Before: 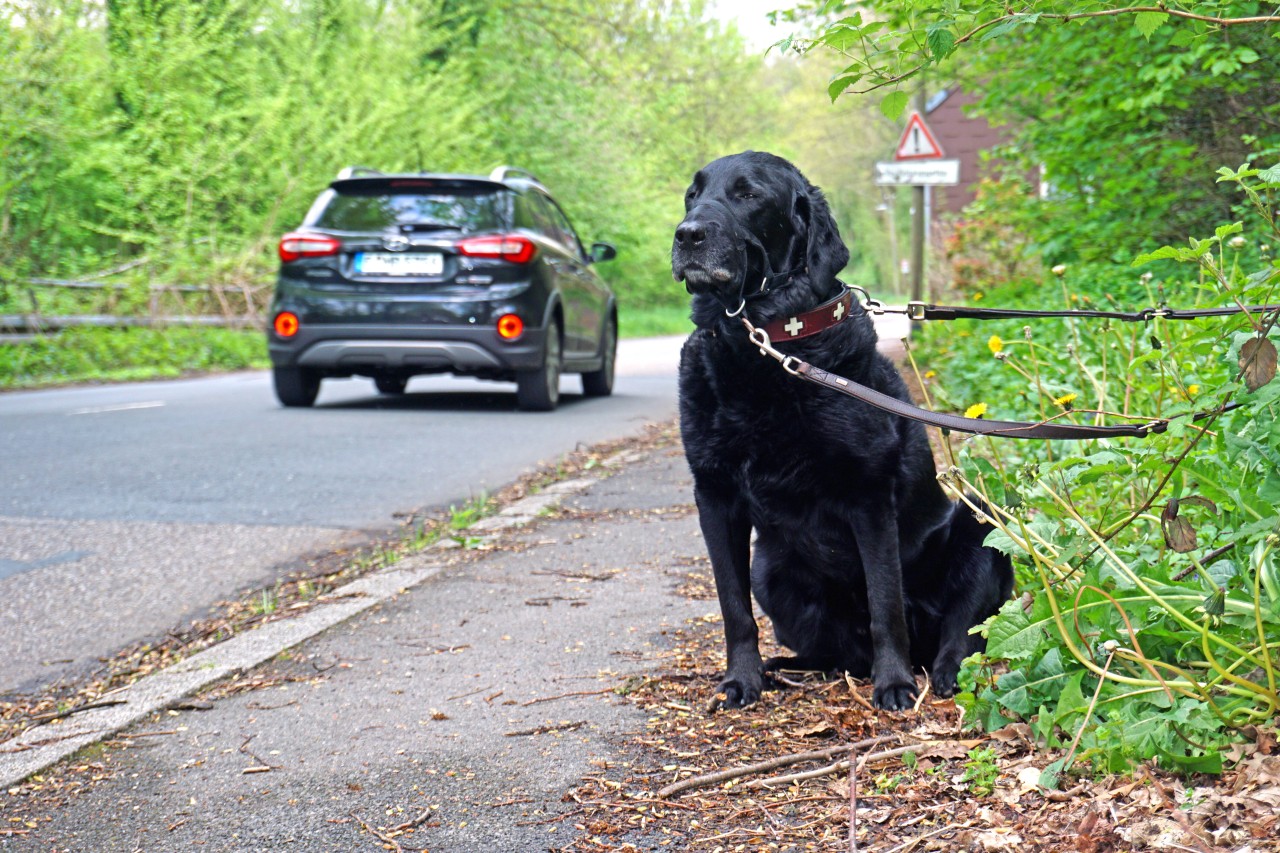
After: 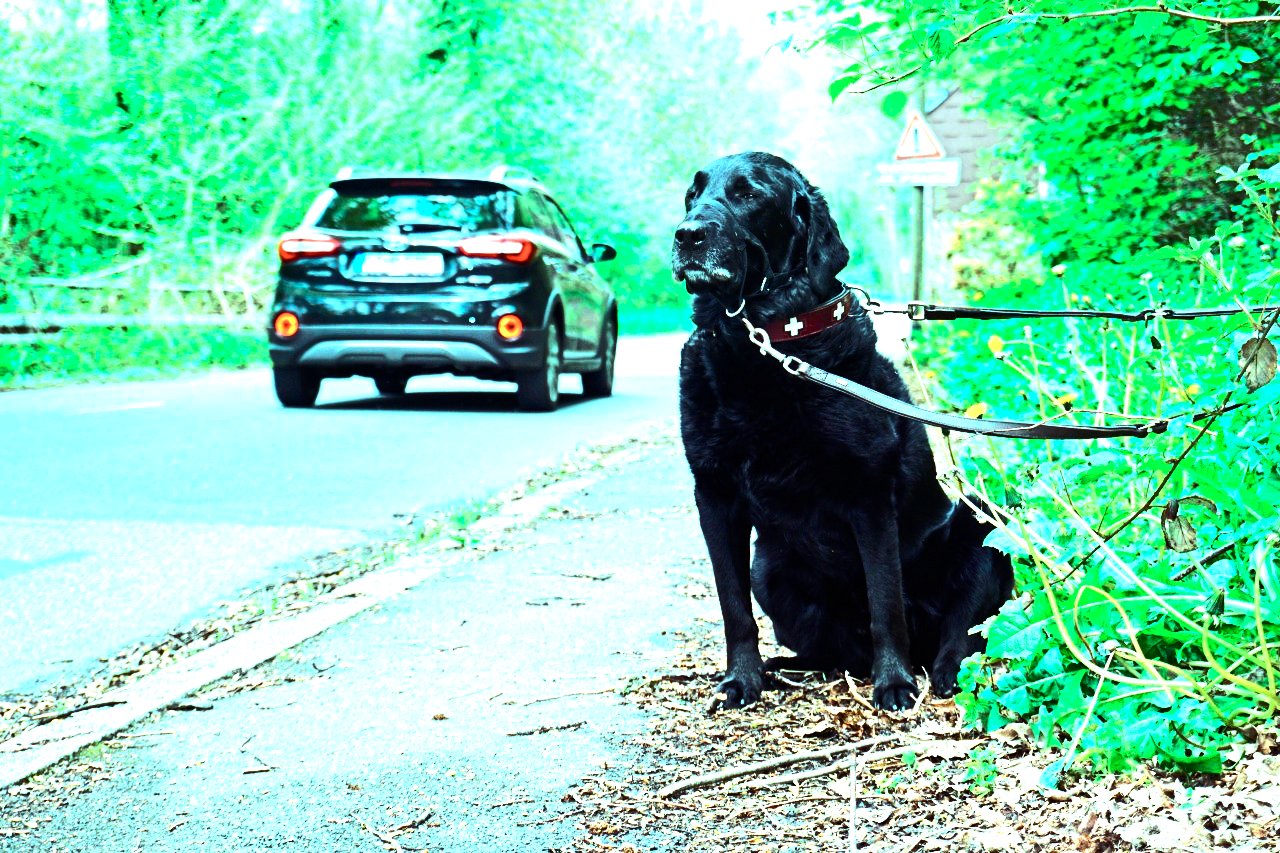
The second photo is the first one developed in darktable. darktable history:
exposure: exposure 0.948 EV, compensate highlight preservation false
tone equalizer: -8 EV -0.763 EV, -7 EV -0.687 EV, -6 EV -0.602 EV, -5 EV -0.399 EV, -3 EV 0.393 EV, -2 EV 0.6 EV, -1 EV 0.69 EV, +0 EV 0.727 EV, edges refinement/feathering 500, mask exposure compensation -1.57 EV, preserve details no
color balance rgb: highlights gain › chroma 7.549%, highlights gain › hue 185.03°, perceptual saturation grading › global saturation 20%, perceptual saturation grading › highlights -25.763%, perceptual saturation grading › shadows 49.872%, perceptual brilliance grading › highlights 1.799%, perceptual brilliance grading › mid-tones -49.684%, perceptual brilliance grading › shadows -50.244%, global vibrance 10.031%
